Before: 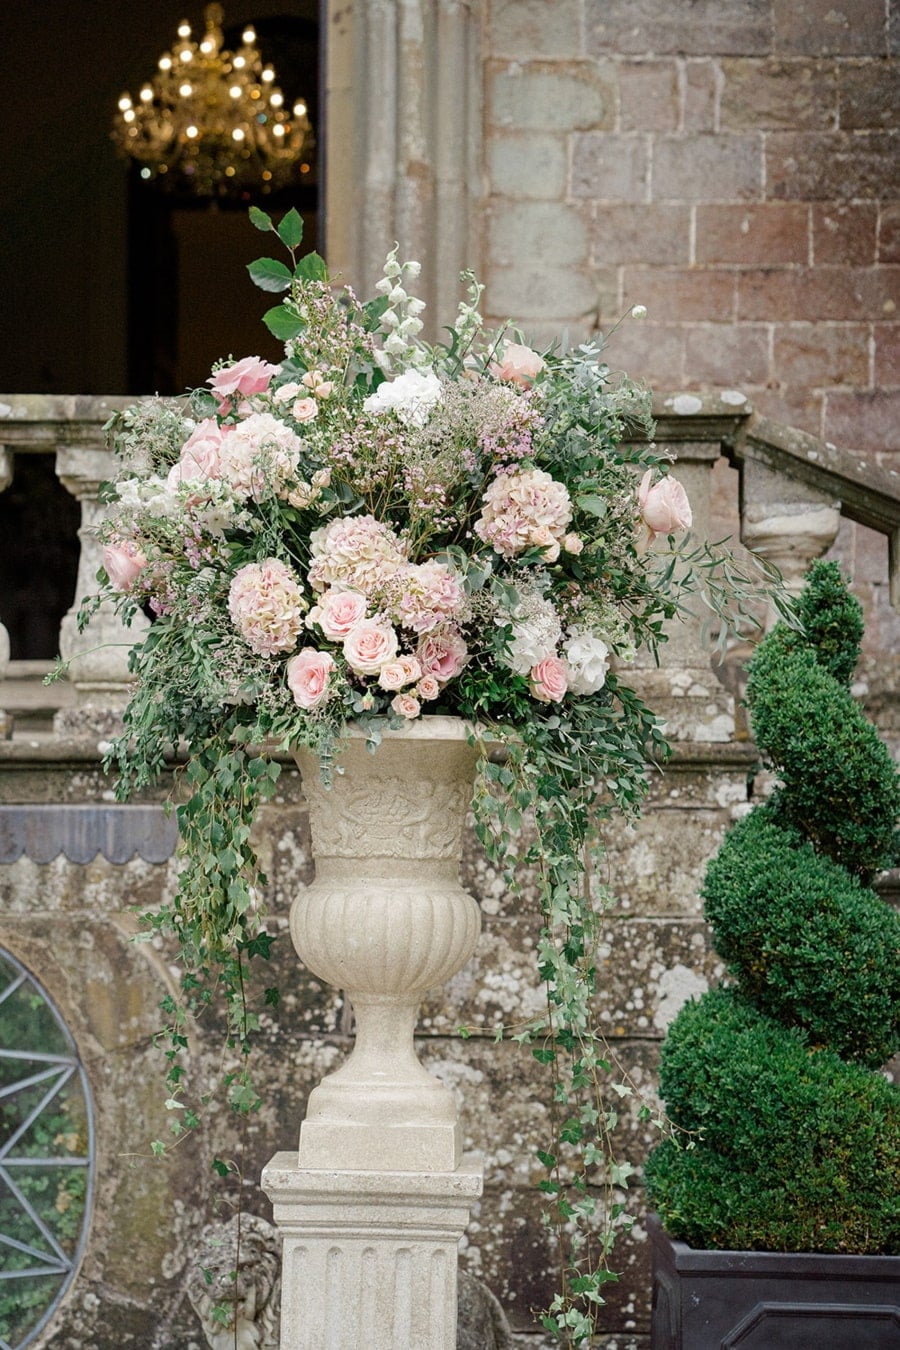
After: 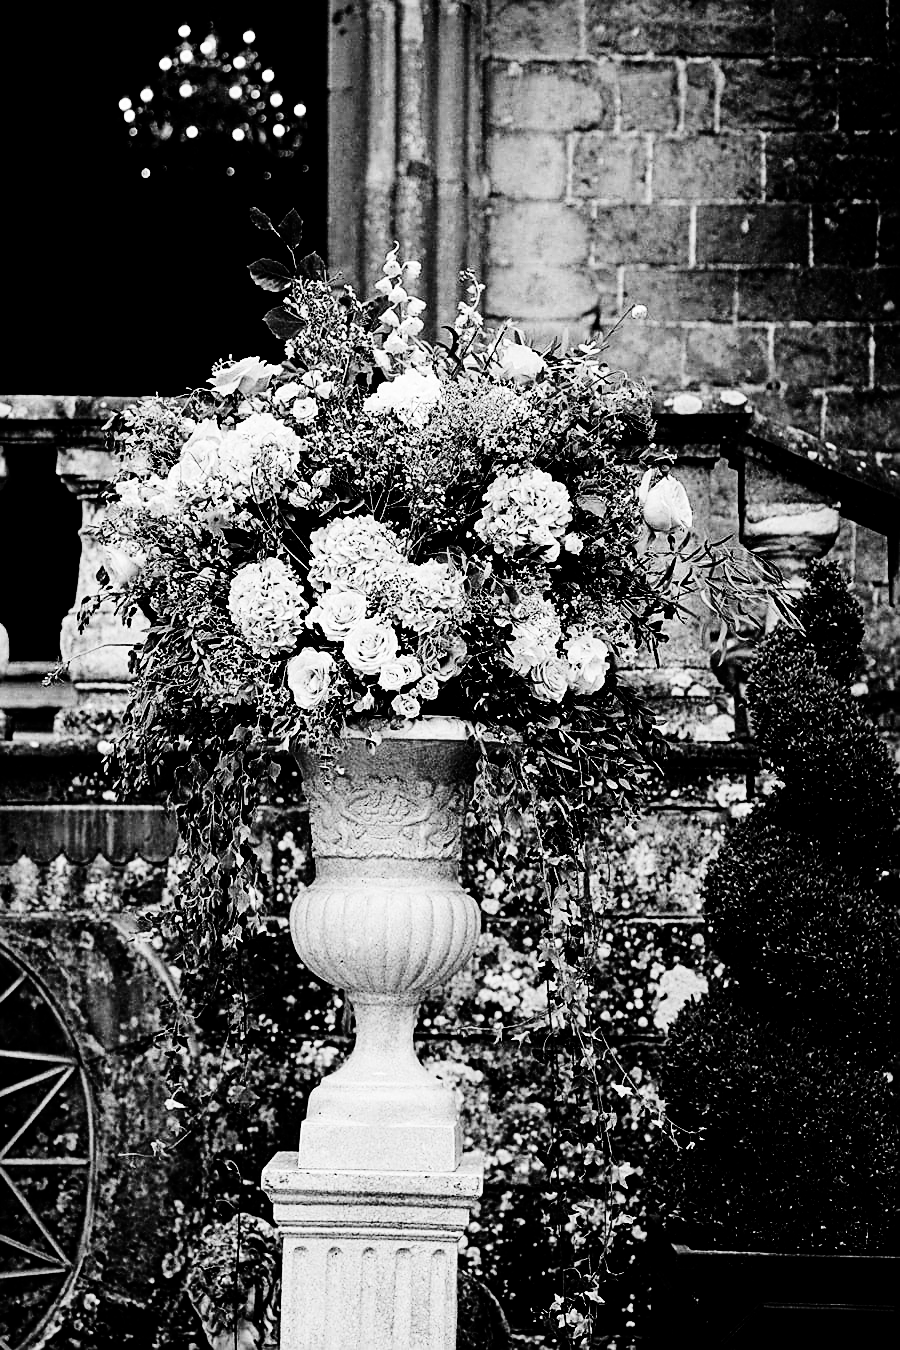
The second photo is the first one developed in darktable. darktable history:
sharpen: on, module defaults
contrast brightness saturation: contrast 0.77, brightness -1, saturation 1
monochrome: on, module defaults
